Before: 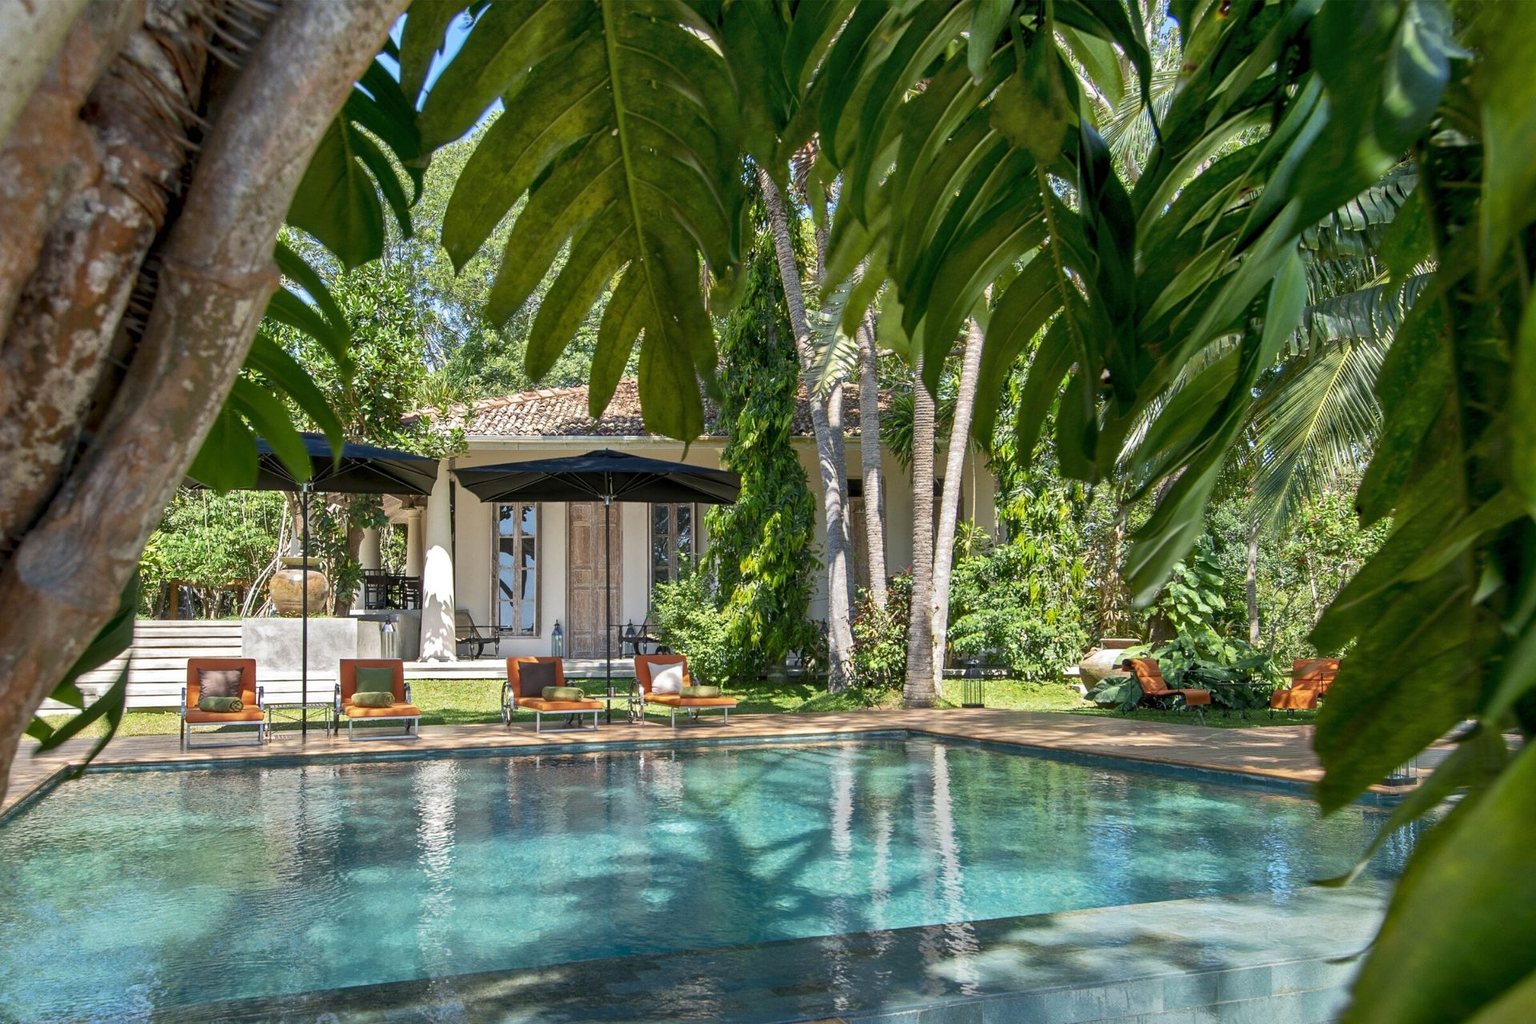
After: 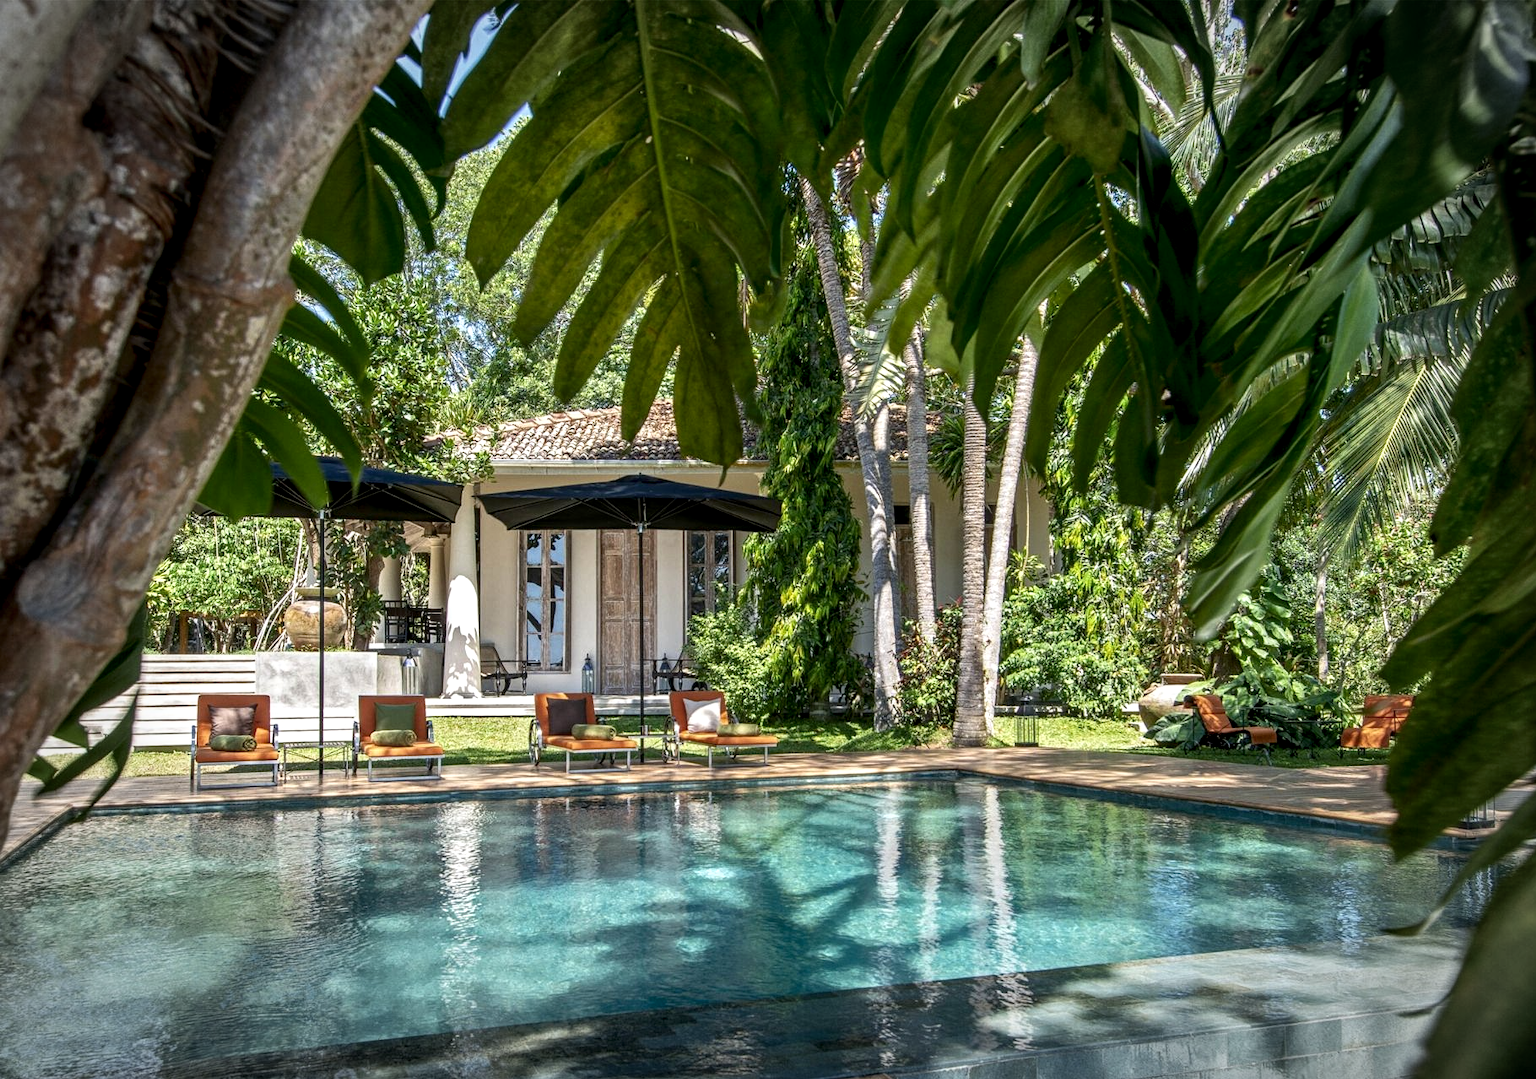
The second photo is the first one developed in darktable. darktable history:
crop and rotate: left 0%, right 5.174%
local contrast: highlights 63%, detail 143%, midtone range 0.432
shadows and highlights: shadows -61.86, white point adjustment -5.1, highlights 59.66
vignetting: automatic ratio true, unbound false
